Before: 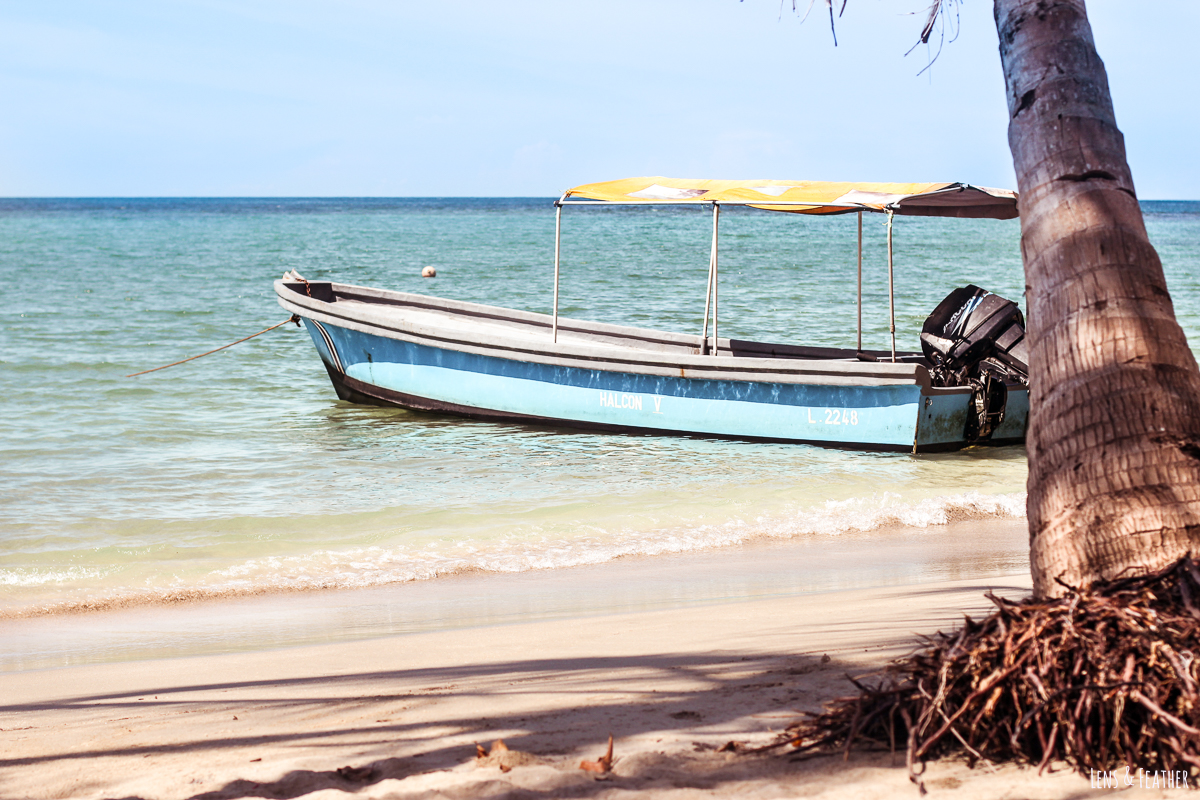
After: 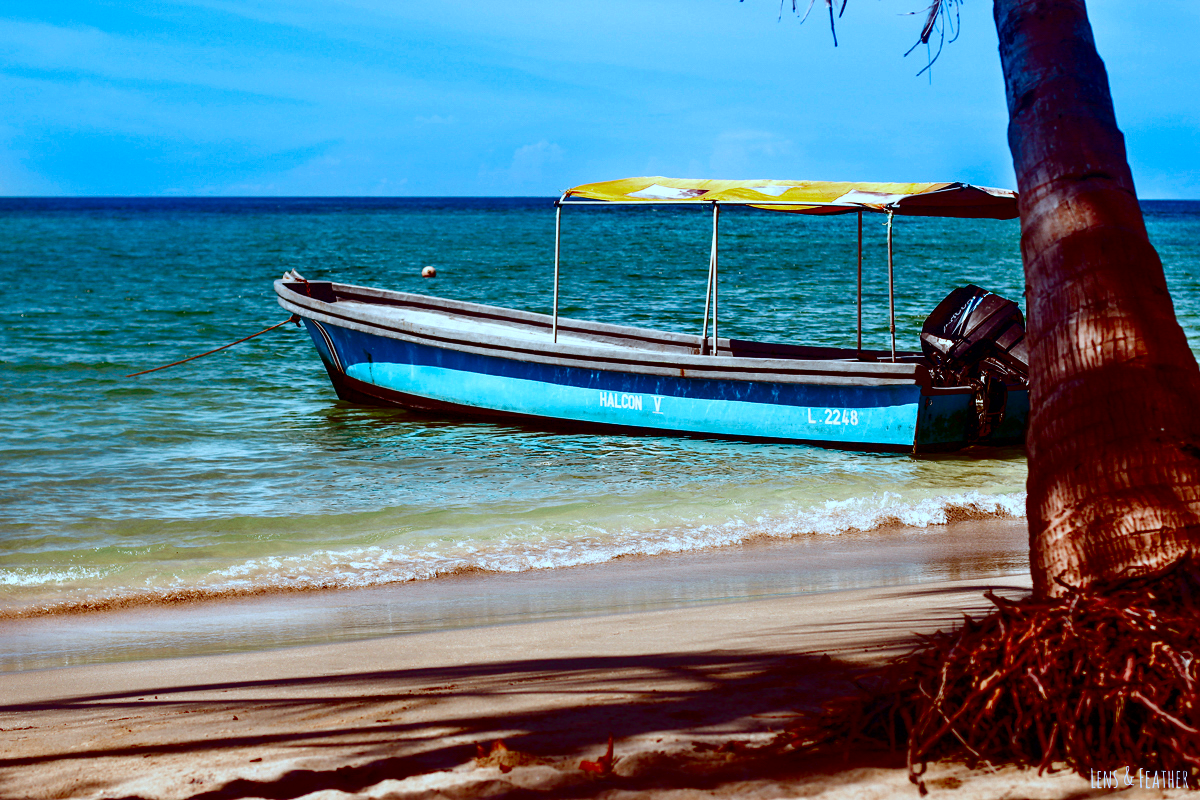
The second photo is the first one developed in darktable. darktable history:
color correction: highlights a* -9.73, highlights b* -21.22
contrast brightness saturation: brightness -1, saturation 1
